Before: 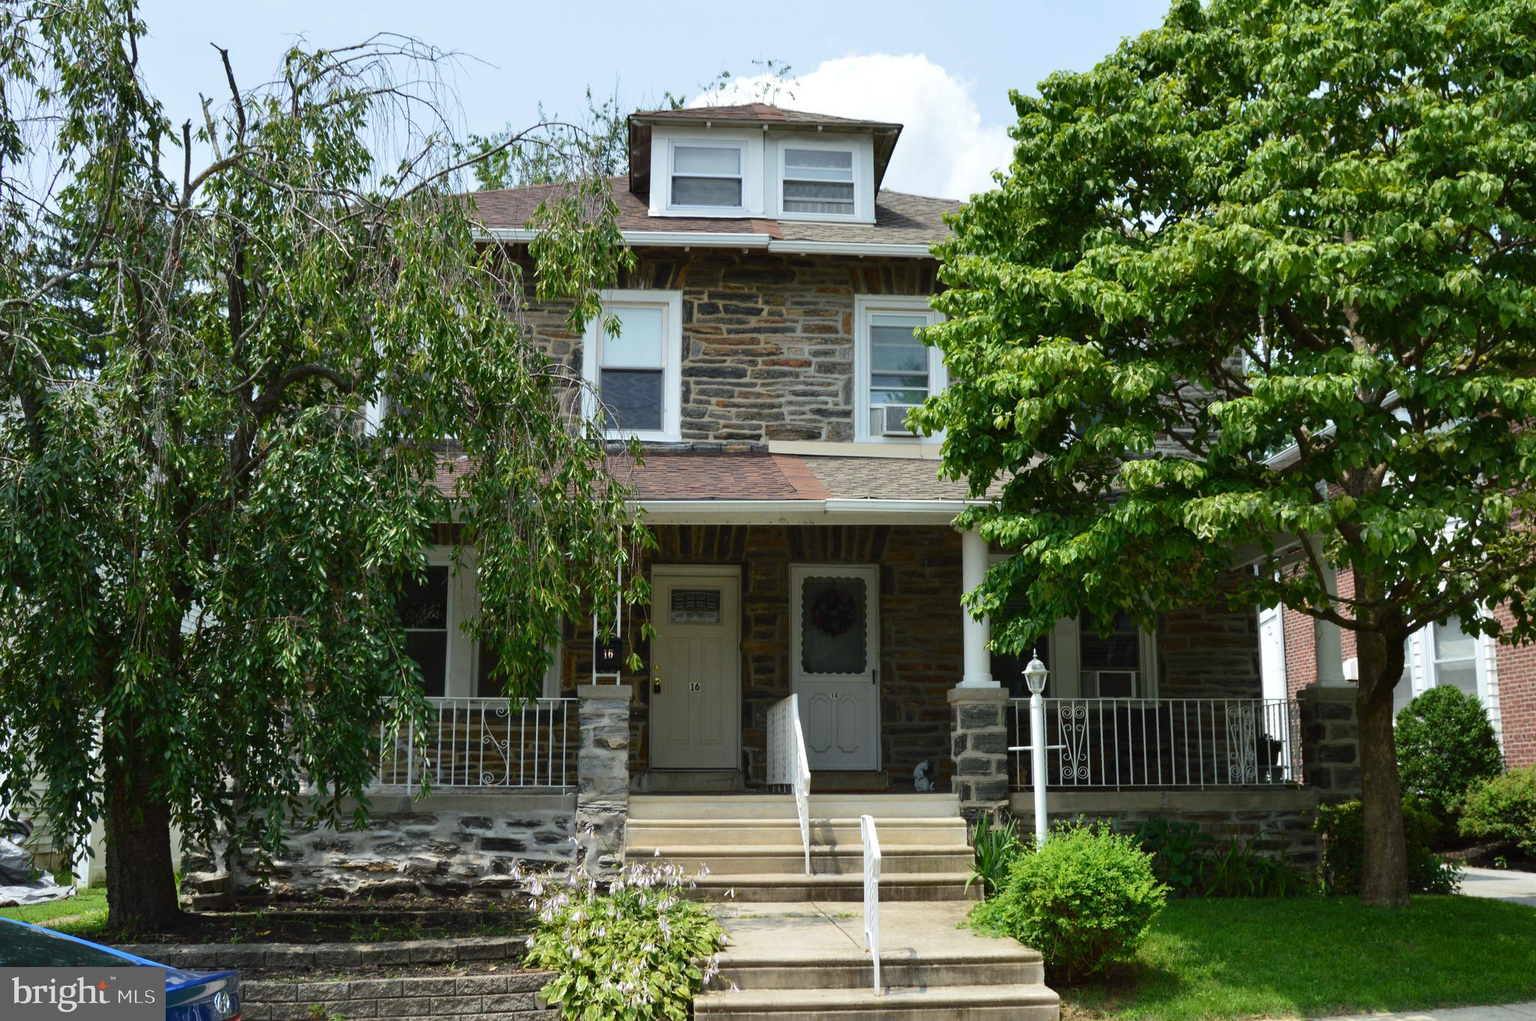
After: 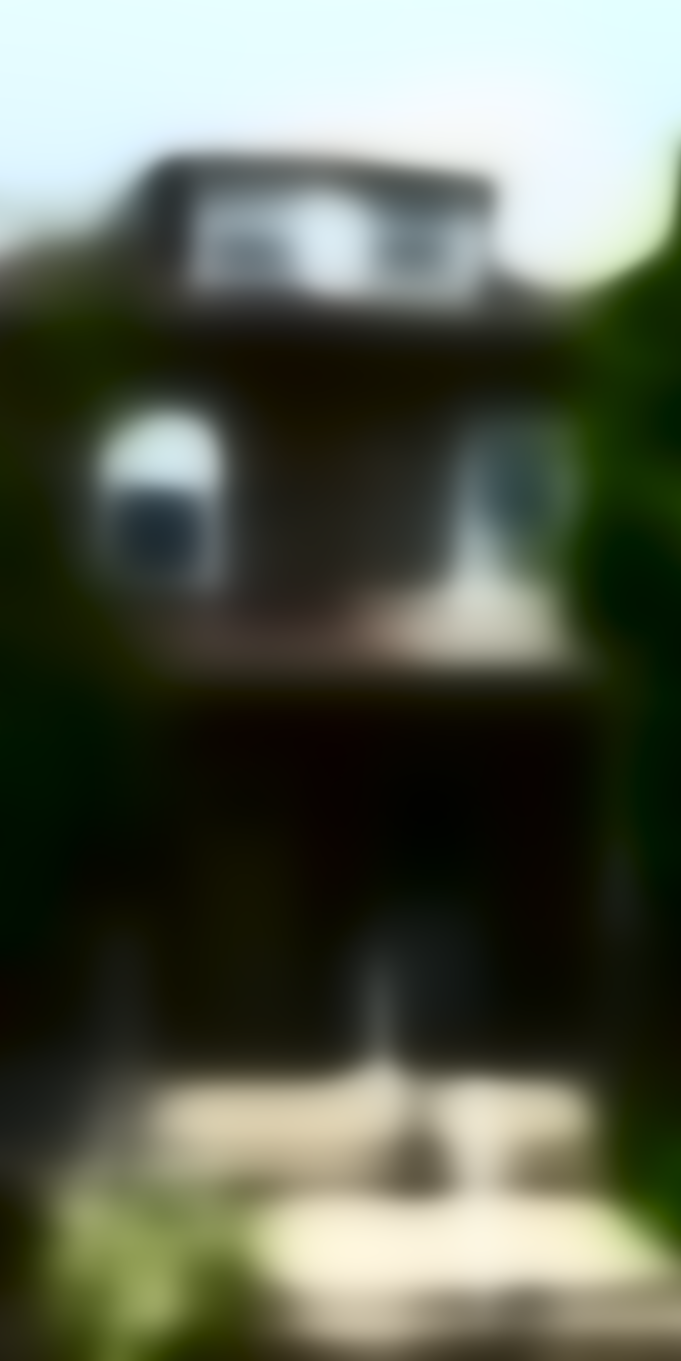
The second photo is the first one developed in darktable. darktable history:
lowpass: radius 31.92, contrast 1.72, brightness -0.98, saturation 0.94
crop: left 33.36%, right 33.36%
contrast brightness saturation: contrast 0.62, brightness 0.34, saturation 0.14
local contrast: on, module defaults
contrast equalizer: octaves 7, y [[0.6 ×6], [0.55 ×6], [0 ×6], [0 ×6], [0 ×6]], mix 0.2
